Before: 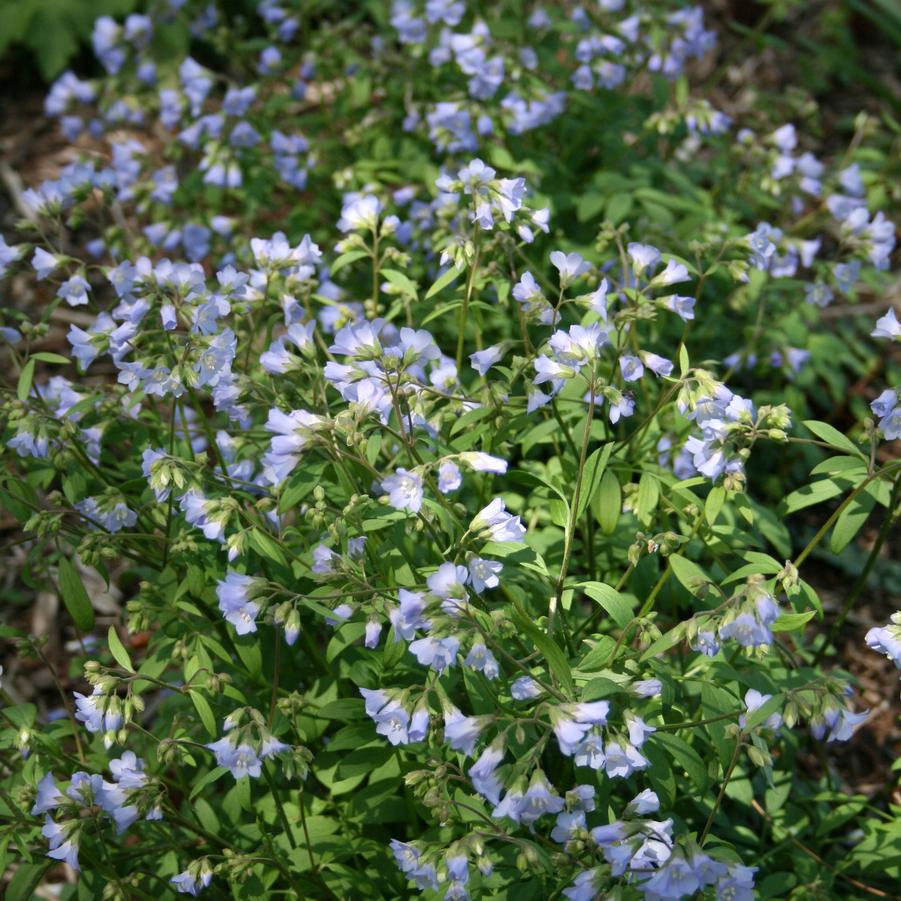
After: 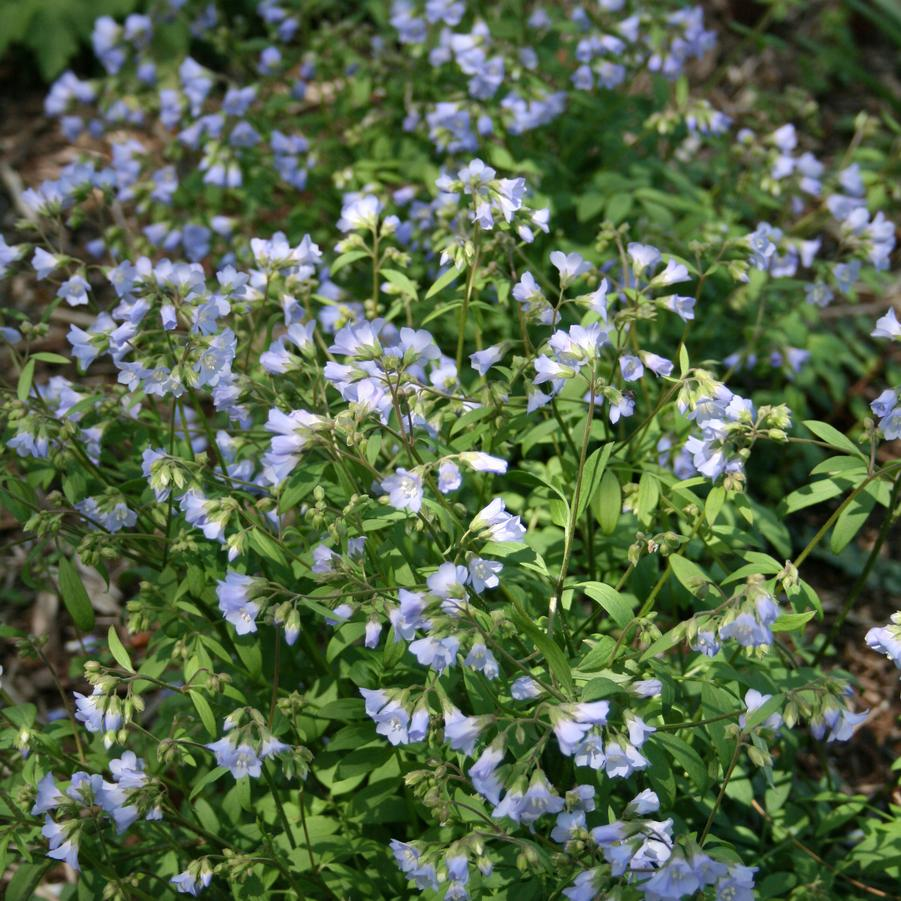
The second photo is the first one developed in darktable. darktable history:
shadows and highlights: shadows 36.69, highlights -27.97, soften with gaussian
